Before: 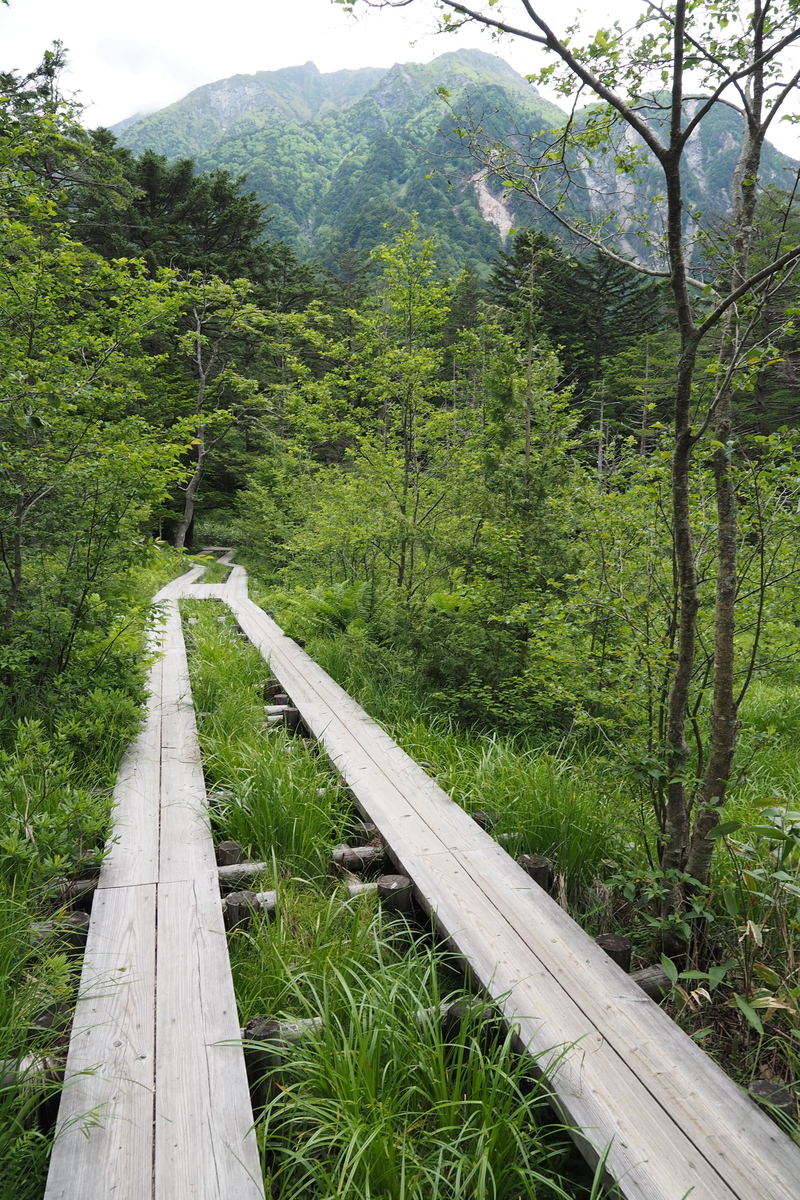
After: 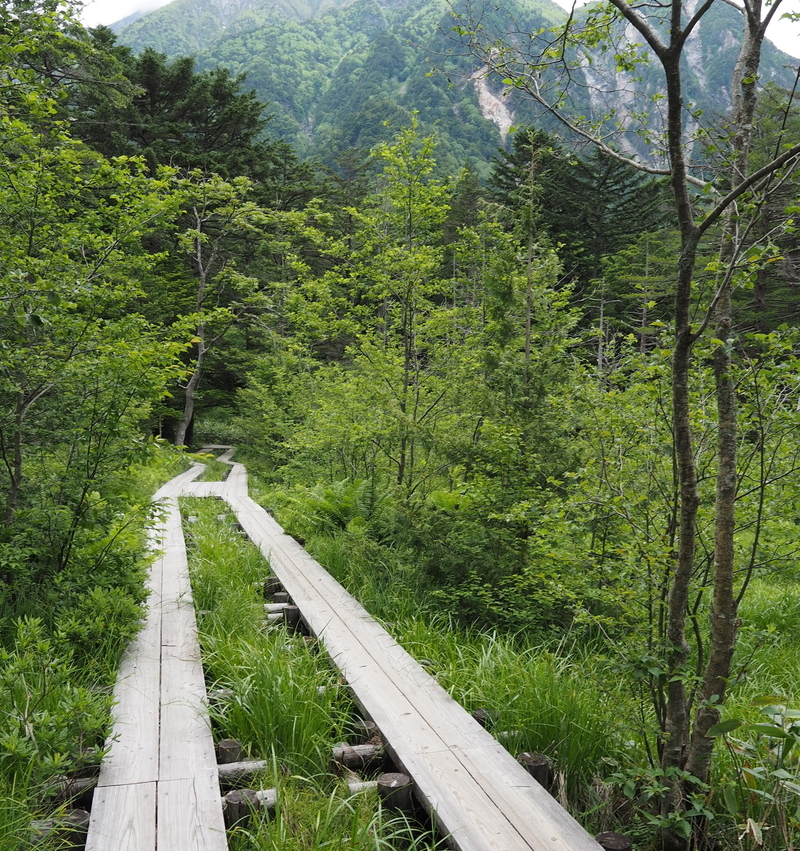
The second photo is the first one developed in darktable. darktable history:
crop and rotate: top 8.505%, bottom 20.538%
